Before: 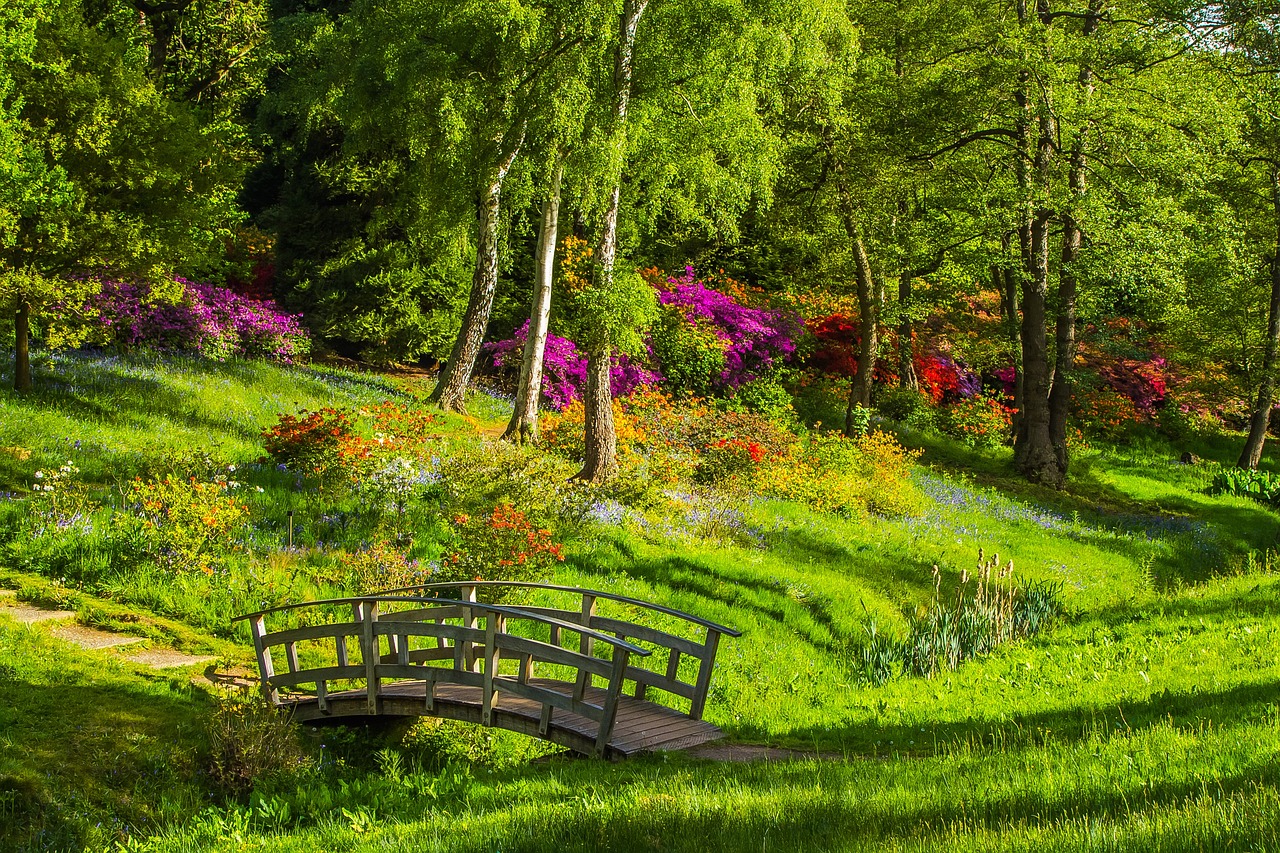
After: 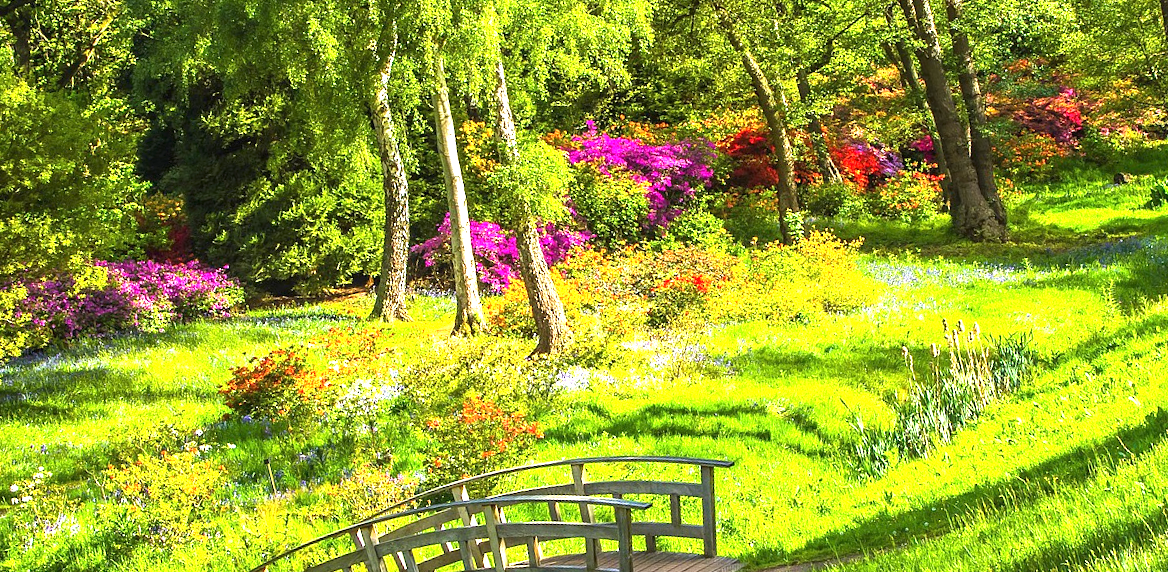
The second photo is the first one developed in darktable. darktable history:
rotate and perspective: rotation -14.8°, crop left 0.1, crop right 0.903, crop top 0.25, crop bottom 0.748
exposure: black level correction 0, exposure 1.45 EV, compensate exposure bias true, compensate highlight preservation false
